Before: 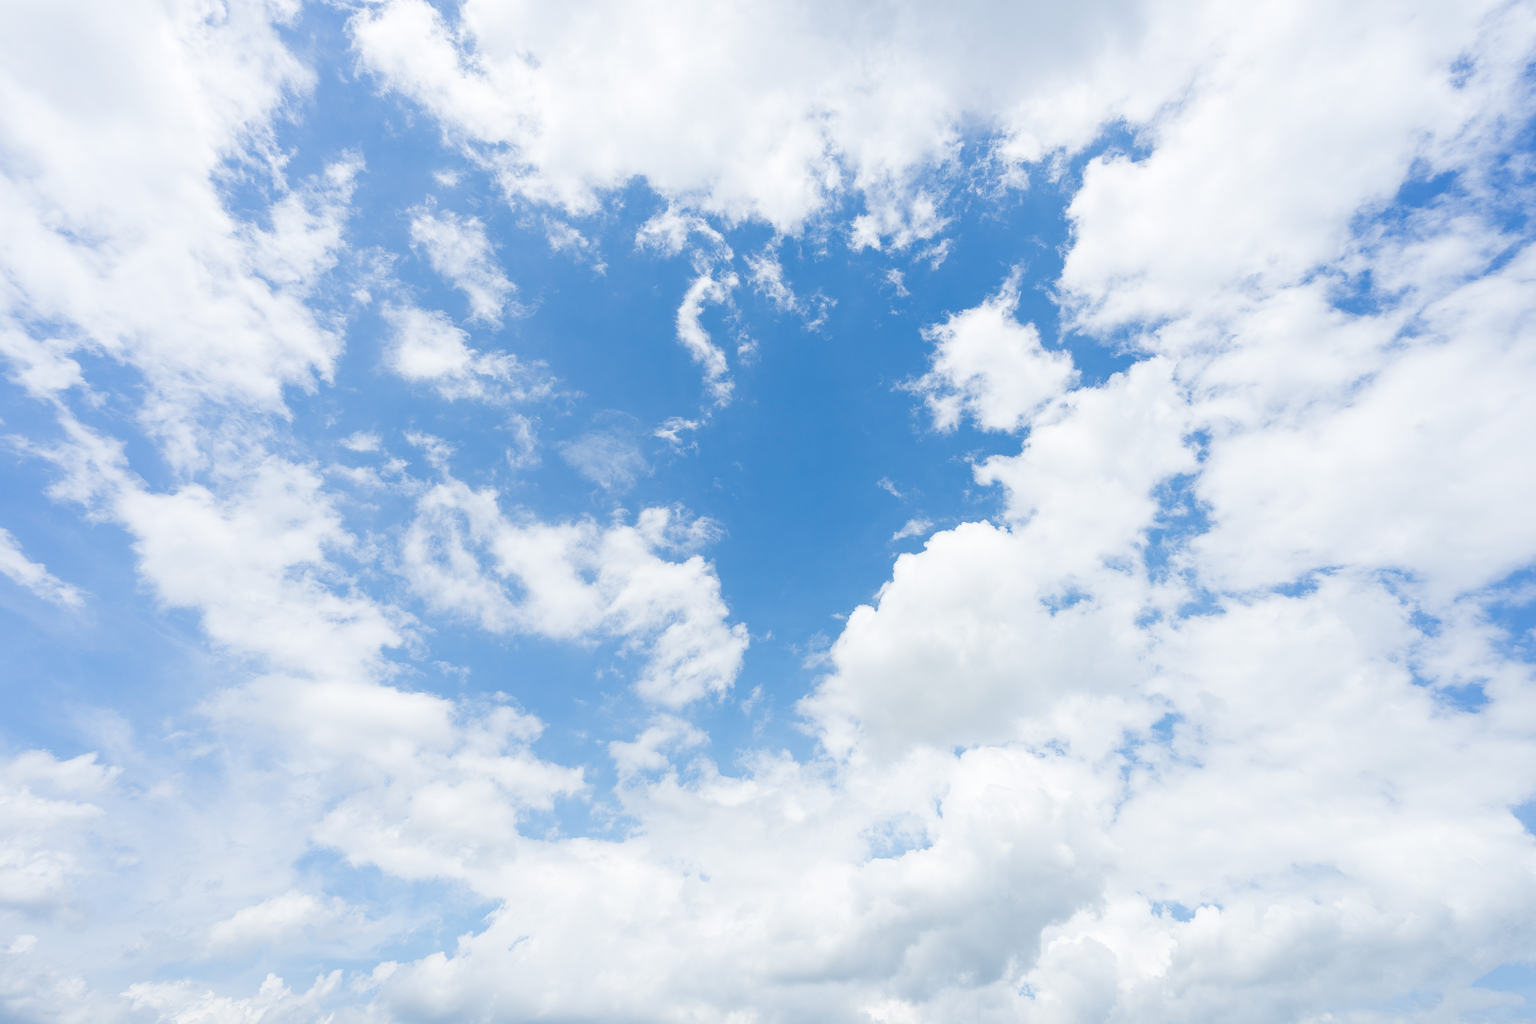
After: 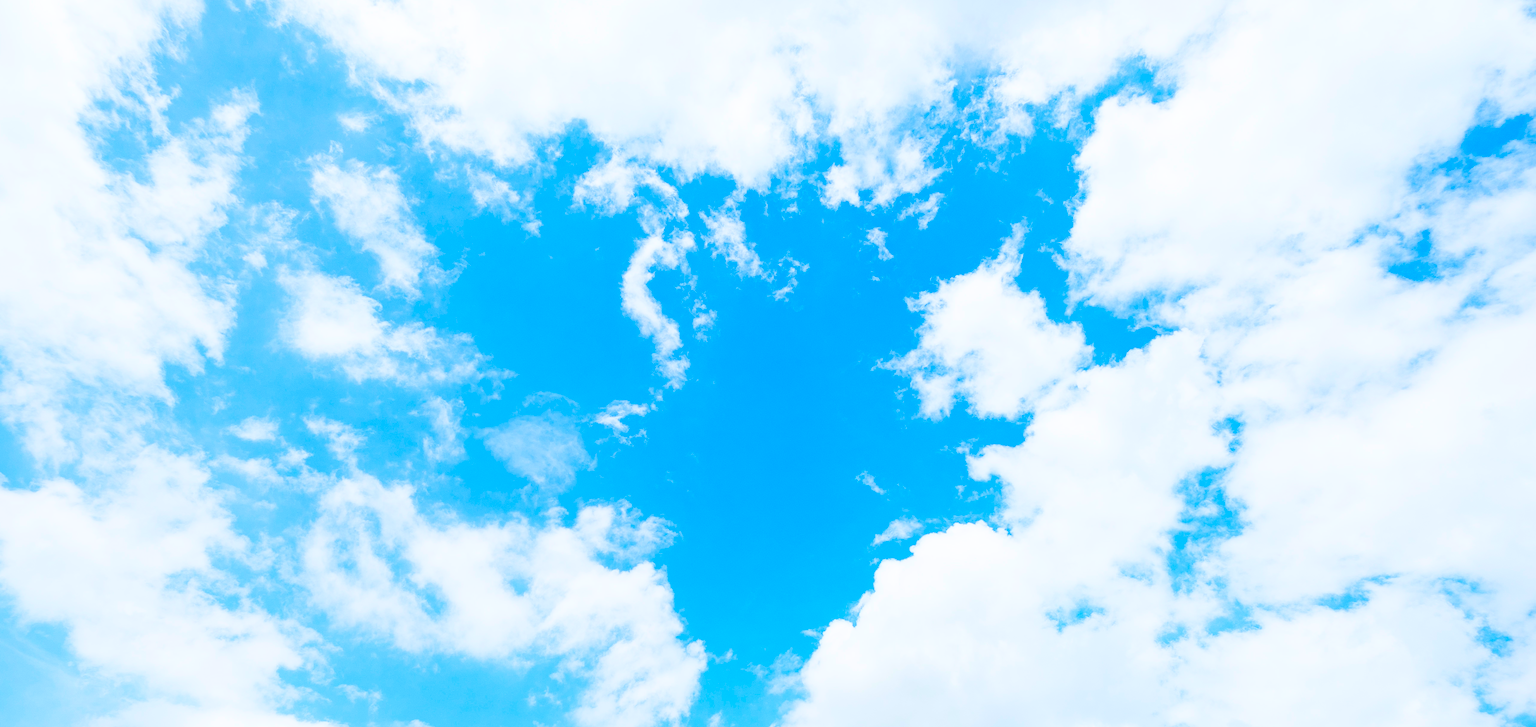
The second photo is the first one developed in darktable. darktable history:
contrast brightness saturation: contrast 0.198, brightness 0.197, saturation 0.817
crop and rotate: left 9.329%, top 7.188%, right 4.834%, bottom 31.814%
